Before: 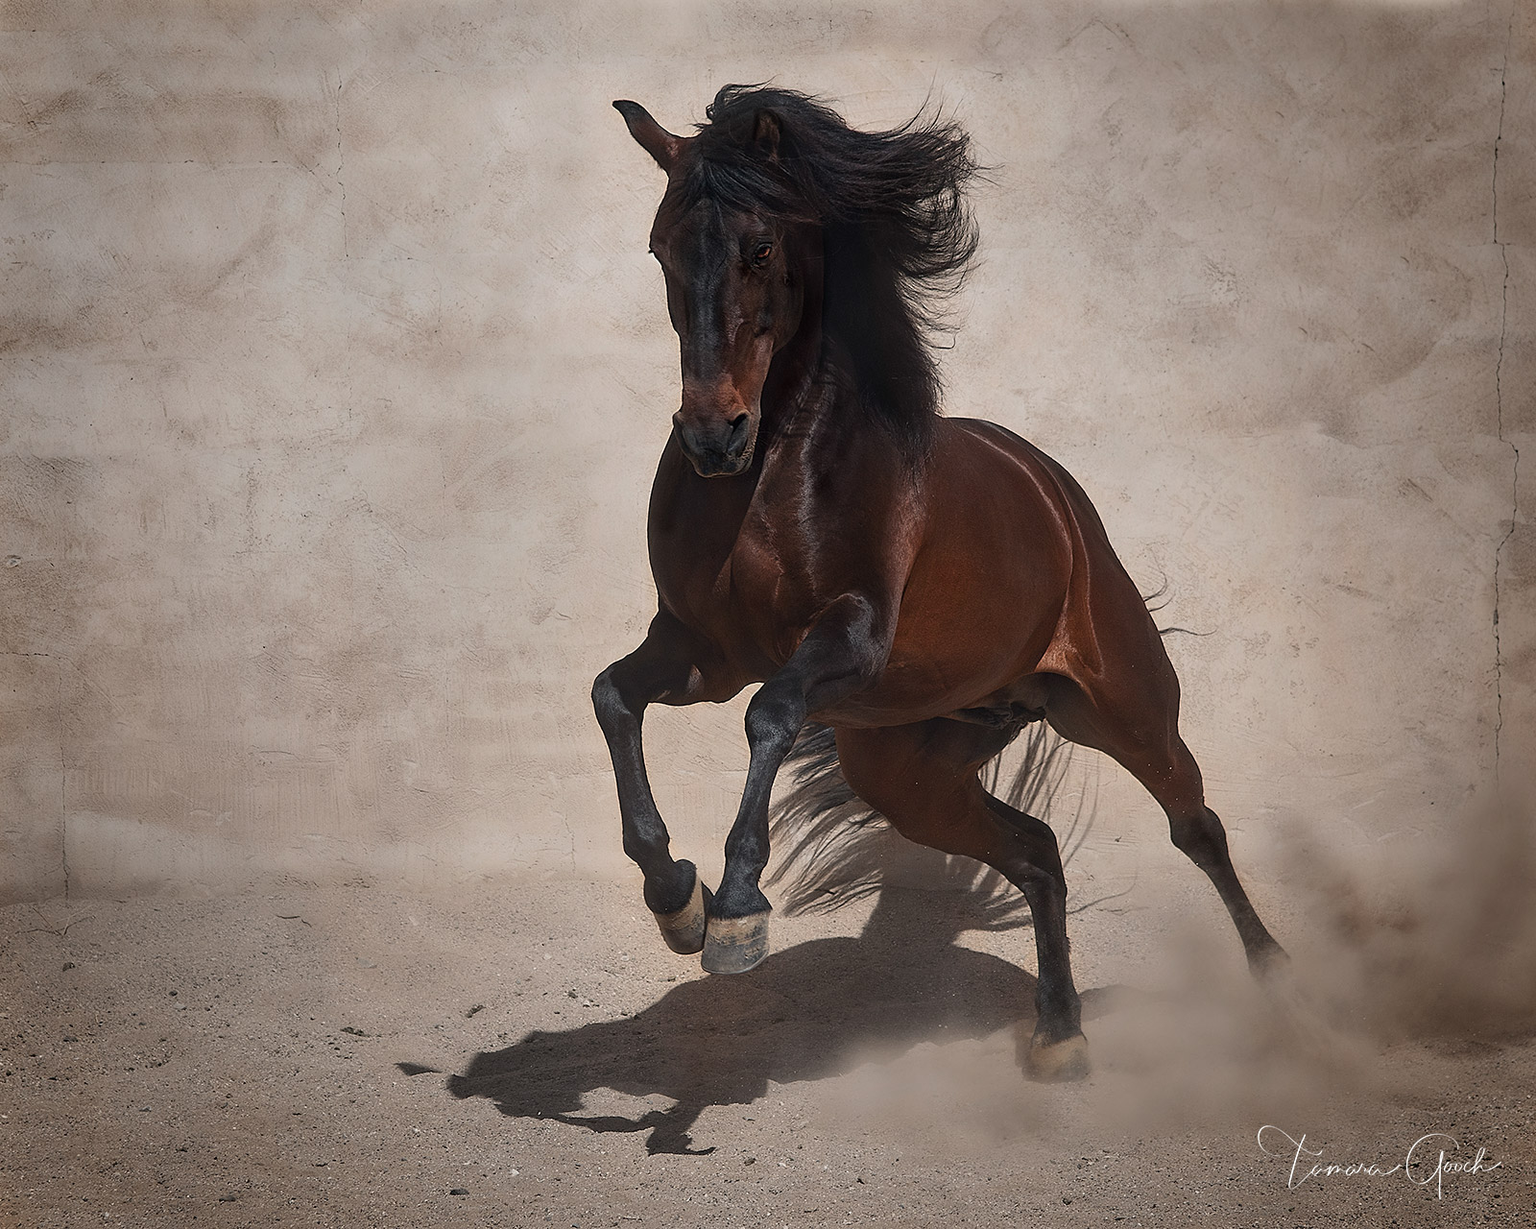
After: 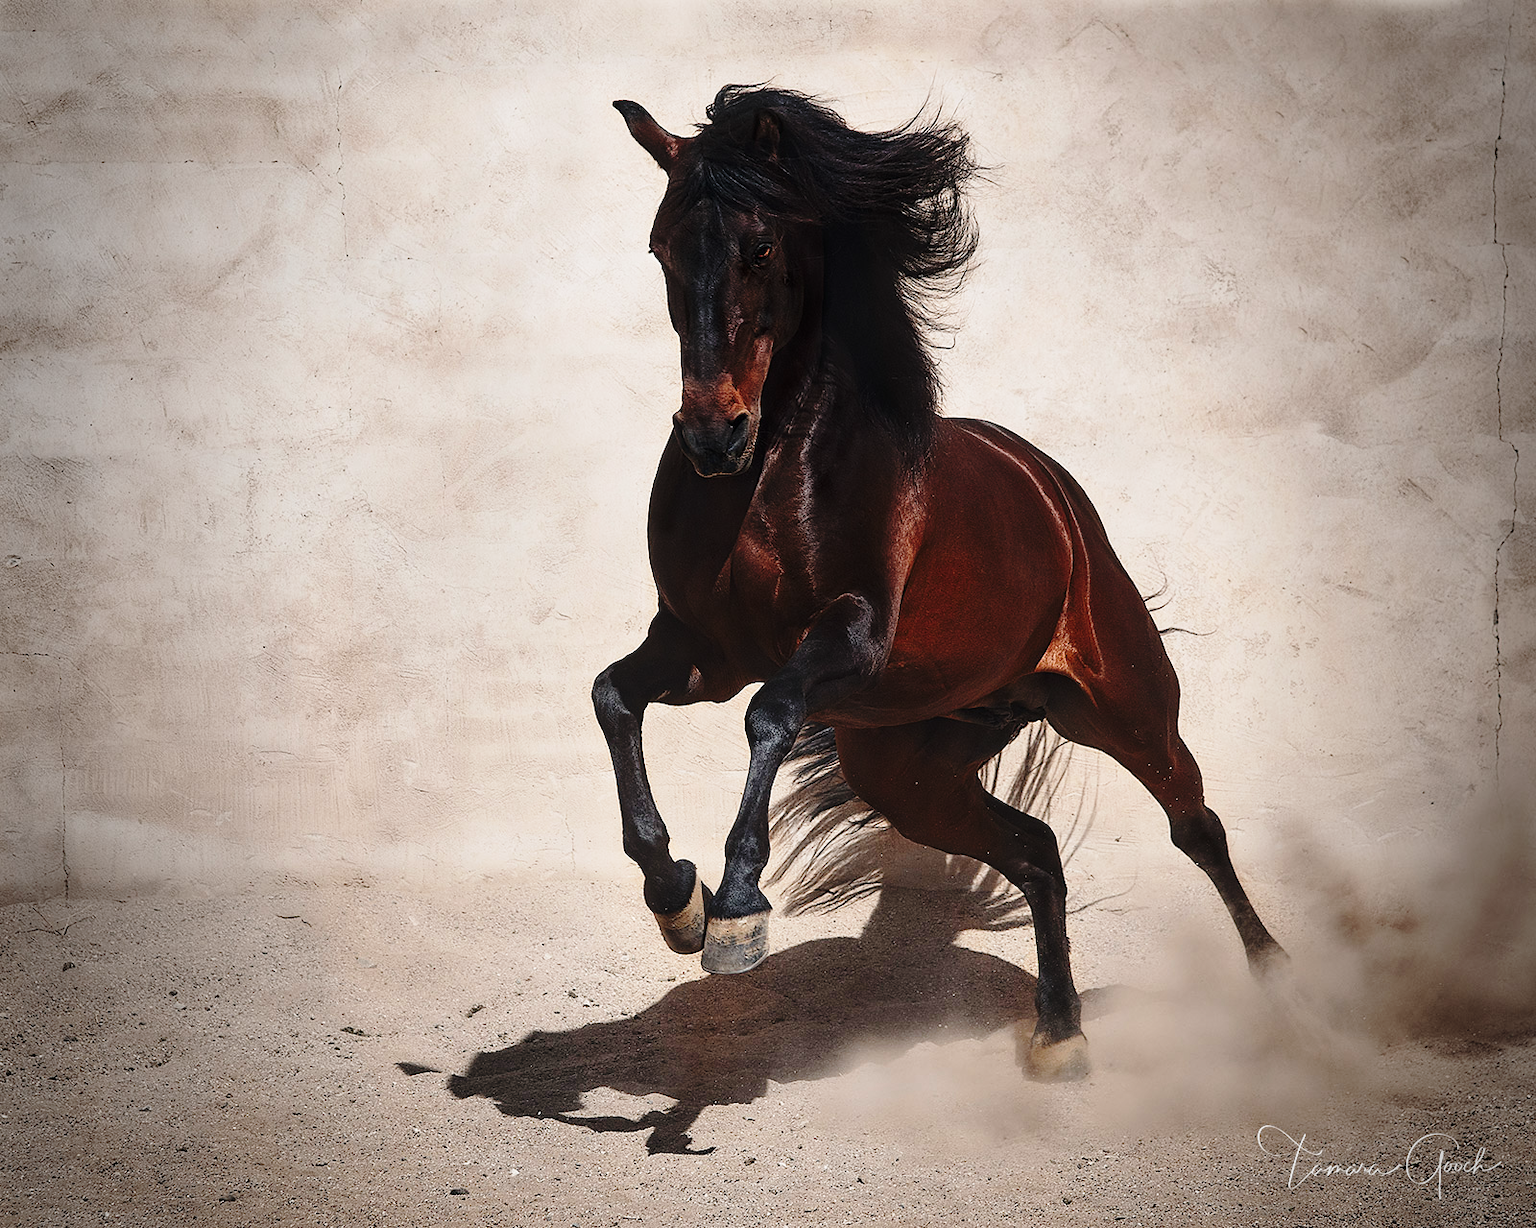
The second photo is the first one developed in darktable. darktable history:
base curve: curves: ch0 [(0, 0) (0.04, 0.03) (0.133, 0.232) (0.448, 0.748) (0.843, 0.968) (1, 1)], preserve colors none
vignetting: fall-off start 97%, fall-off radius 100%, width/height ratio 0.609, unbound false
